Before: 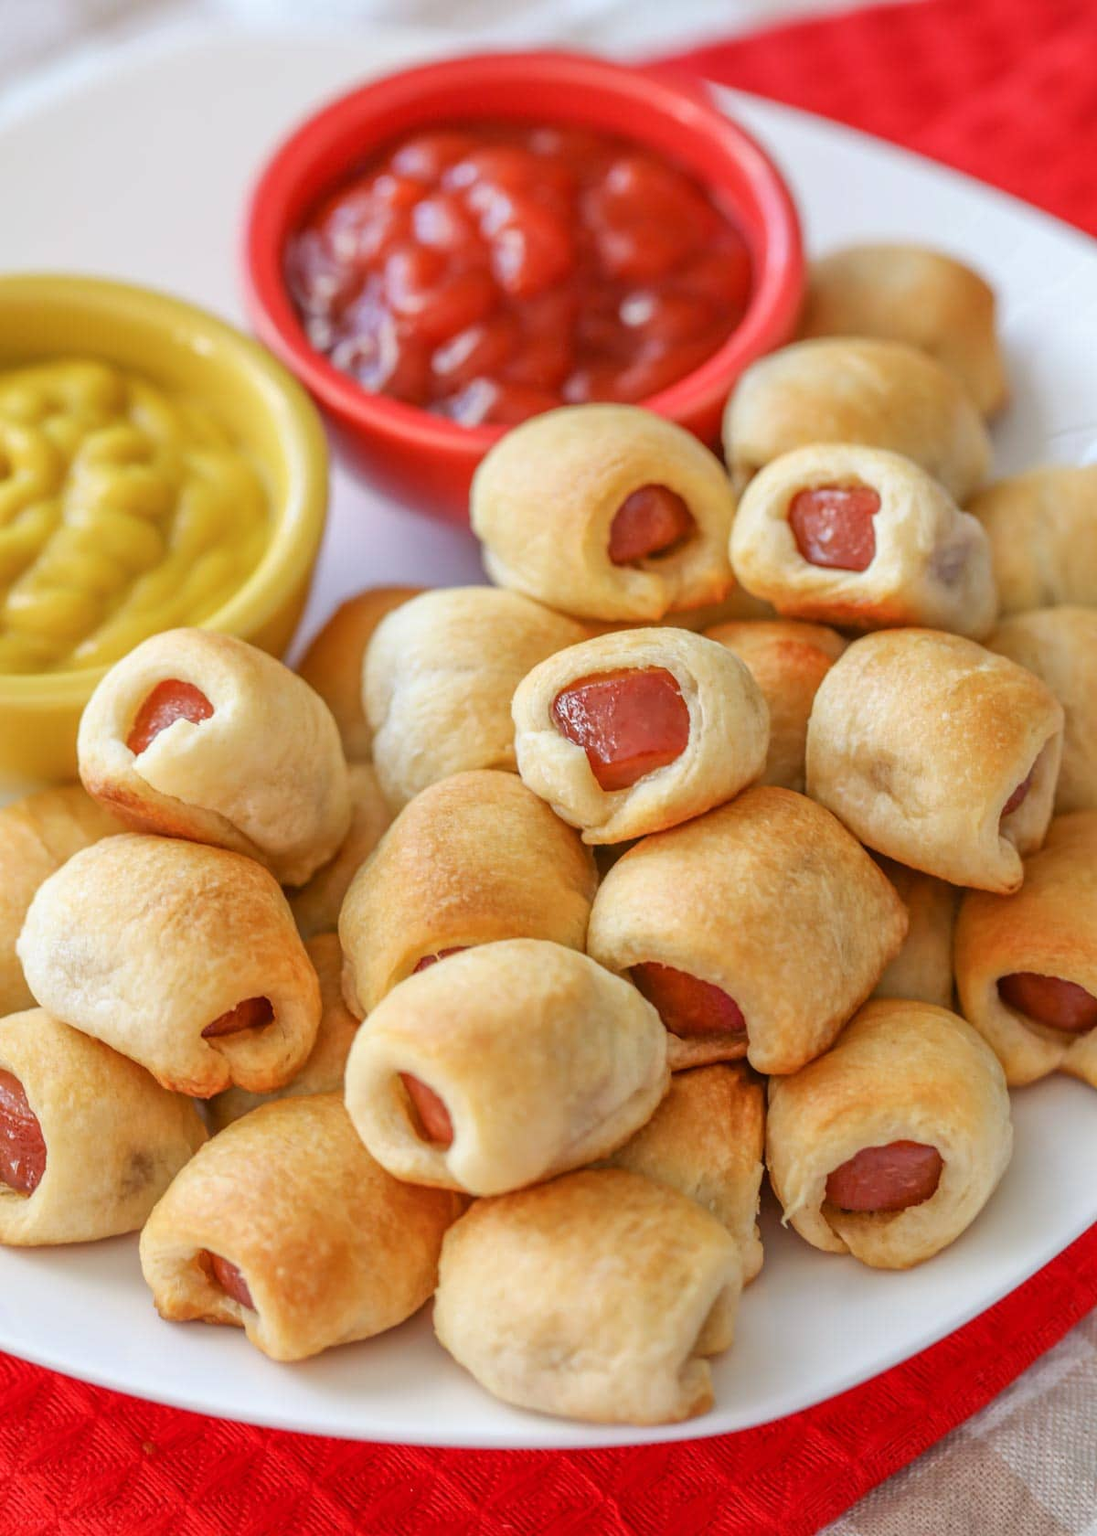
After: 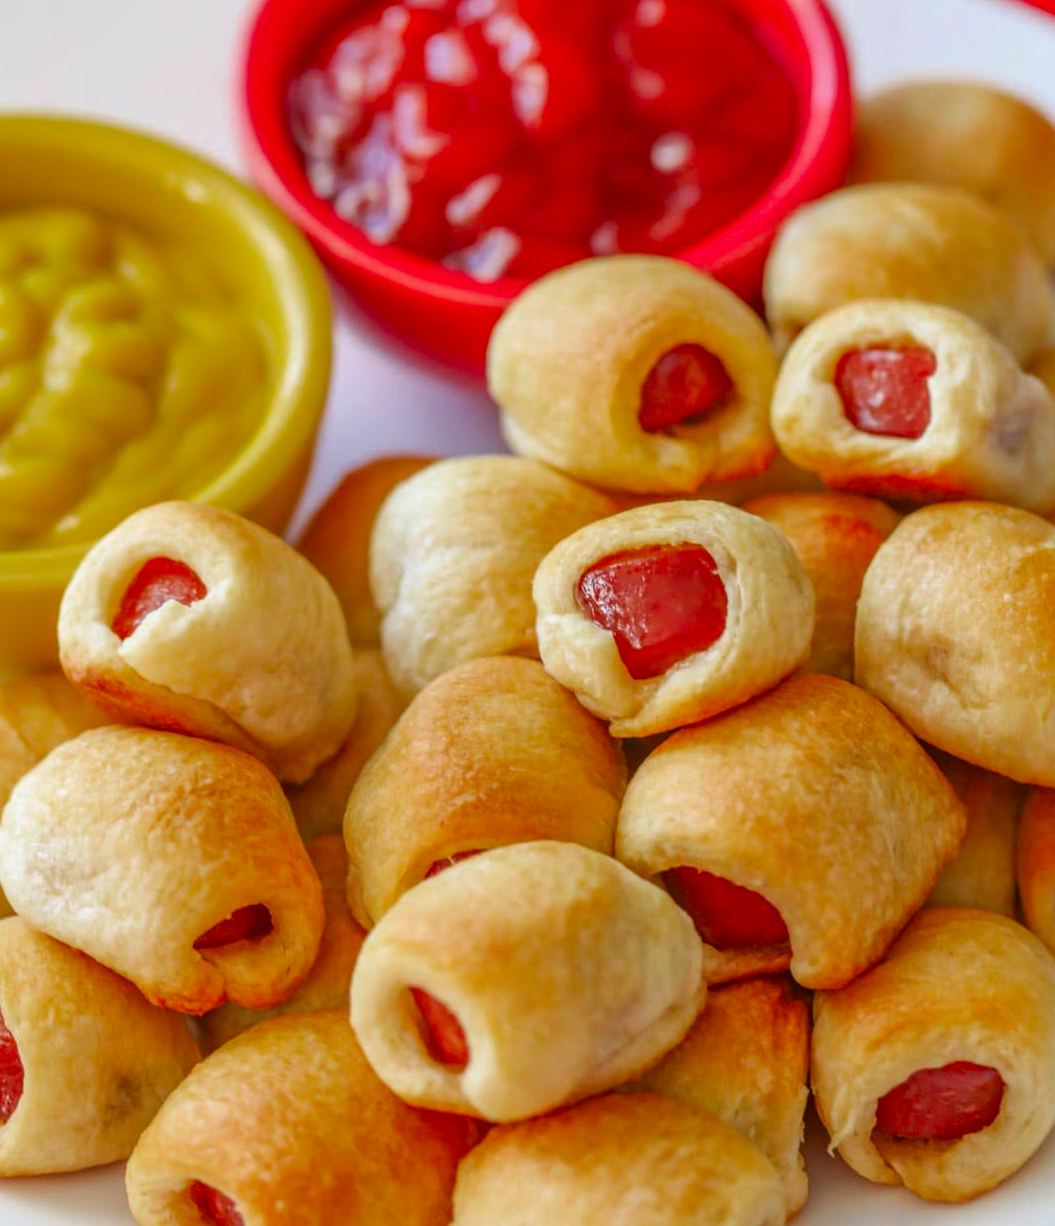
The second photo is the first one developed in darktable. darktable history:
crop and rotate: left 2.282%, top 11.098%, right 9.739%, bottom 15.867%
color zones: curves: ch0 [(0, 0.425) (0.143, 0.422) (0.286, 0.42) (0.429, 0.419) (0.571, 0.419) (0.714, 0.42) (0.857, 0.422) (1, 0.425)]; ch1 [(0, 0.666) (0.143, 0.669) (0.286, 0.671) (0.429, 0.67) (0.571, 0.67) (0.714, 0.67) (0.857, 0.67) (1, 0.666)]
